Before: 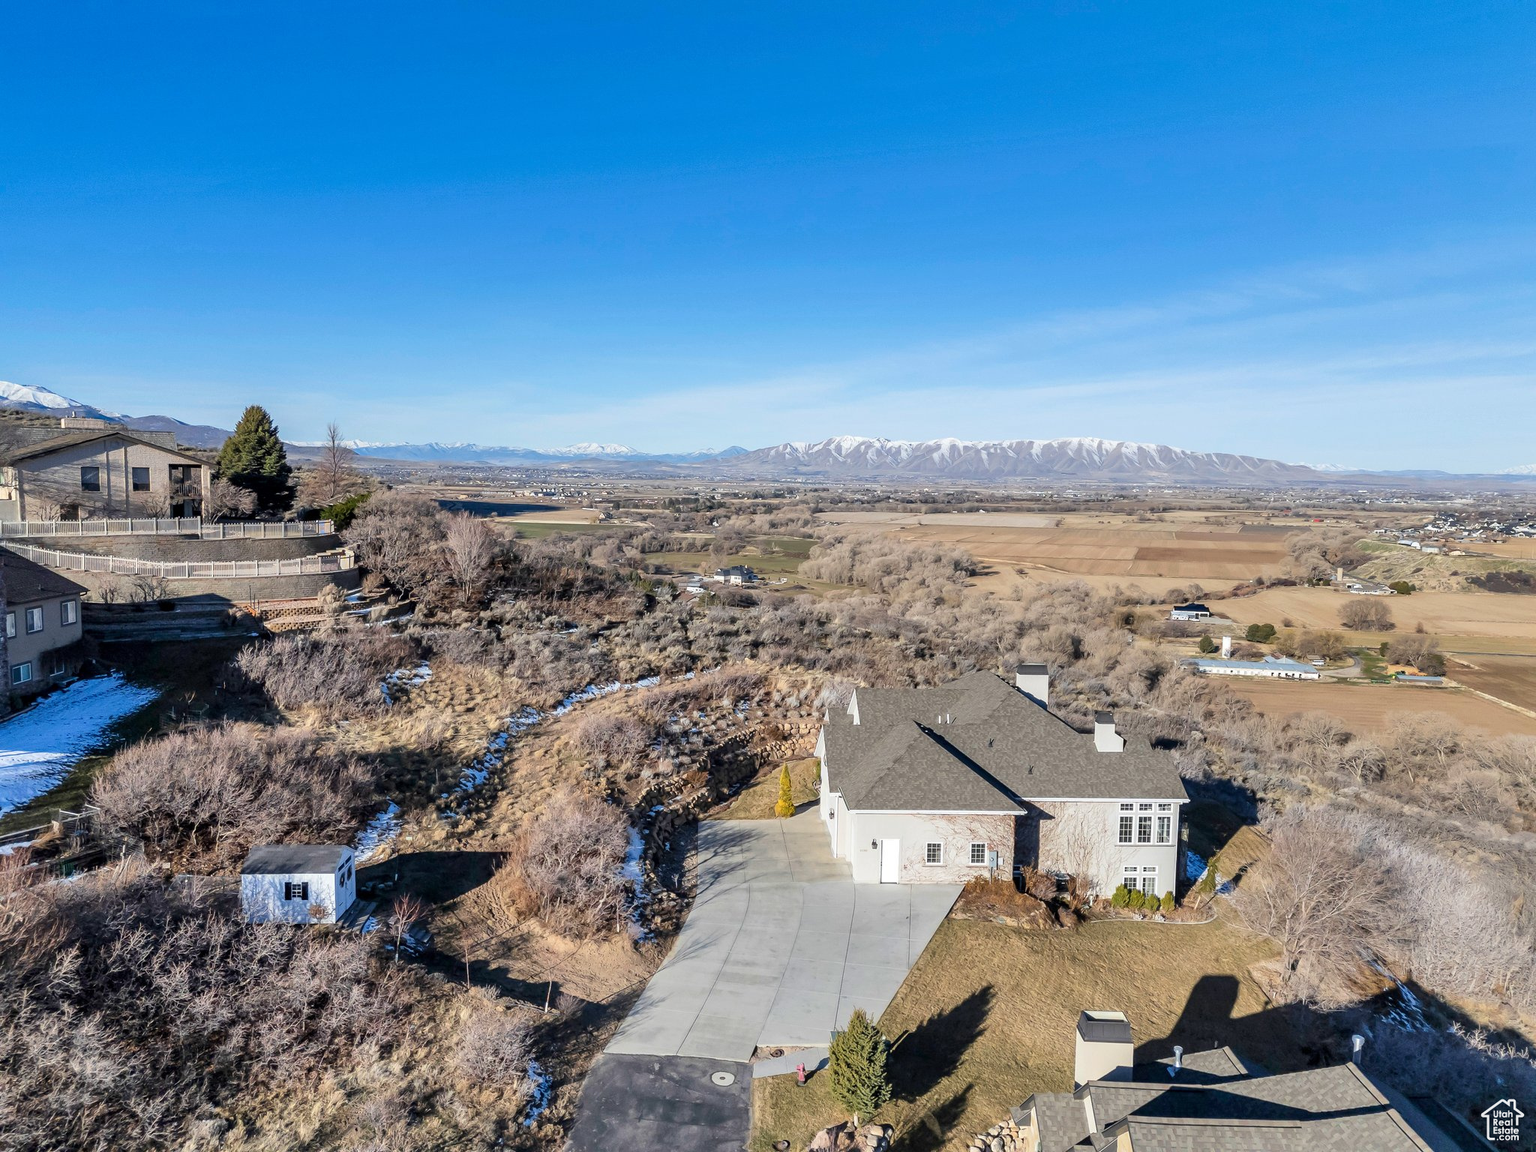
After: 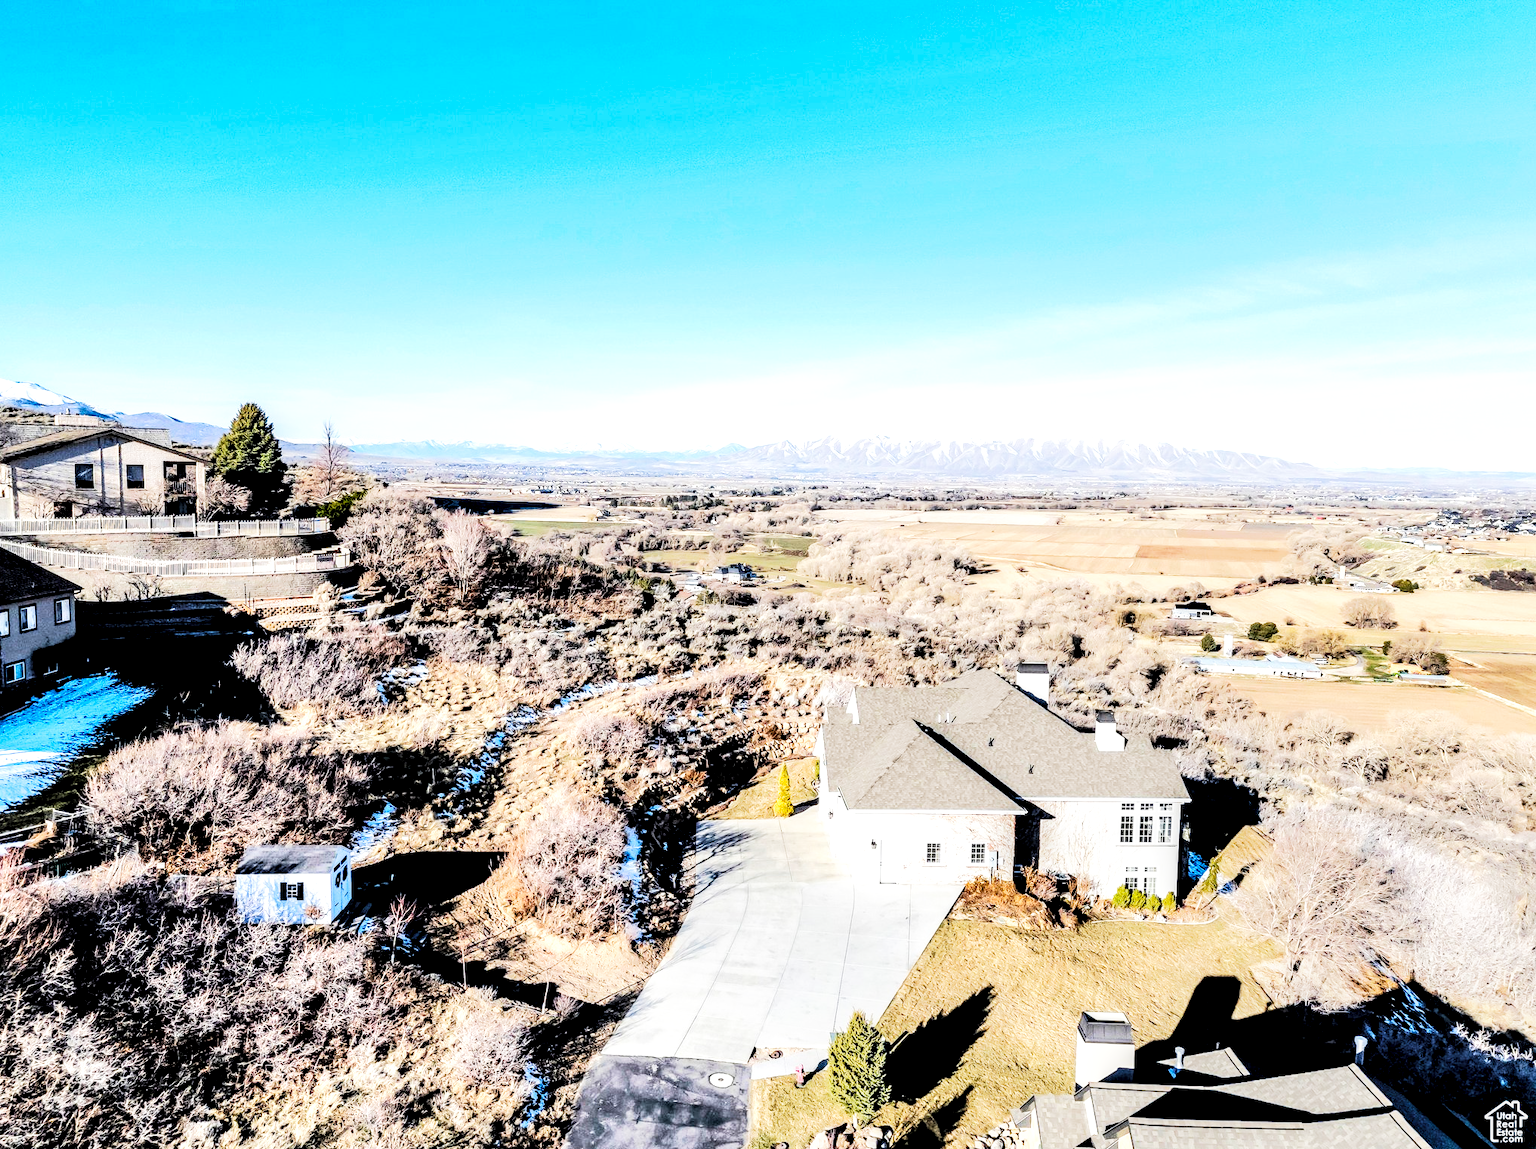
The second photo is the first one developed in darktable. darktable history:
sharpen: radius 5.295, amount 0.313, threshold 26.659
local contrast: detail 135%, midtone range 0.75
base curve: curves: ch0 [(0, 0) (0.007, 0.004) (0.027, 0.03) (0.046, 0.07) (0.207, 0.54) (0.442, 0.872) (0.673, 0.972) (1, 1)], preserve colors none
tone curve: curves: ch0 [(0, 0) (0.003, 0.001) (0.011, 0.001) (0.025, 0.001) (0.044, 0.001) (0.069, 0.003) (0.1, 0.007) (0.136, 0.013) (0.177, 0.032) (0.224, 0.083) (0.277, 0.157) (0.335, 0.237) (0.399, 0.334) (0.468, 0.446) (0.543, 0.562) (0.623, 0.683) (0.709, 0.801) (0.801, 0.869) (0.898, 0.918) (1, 1)], color space Lab, linked channels, preserve colors none
crop: left 0.473%, top 0.53%, right 0.164%, bottom 0.367%
